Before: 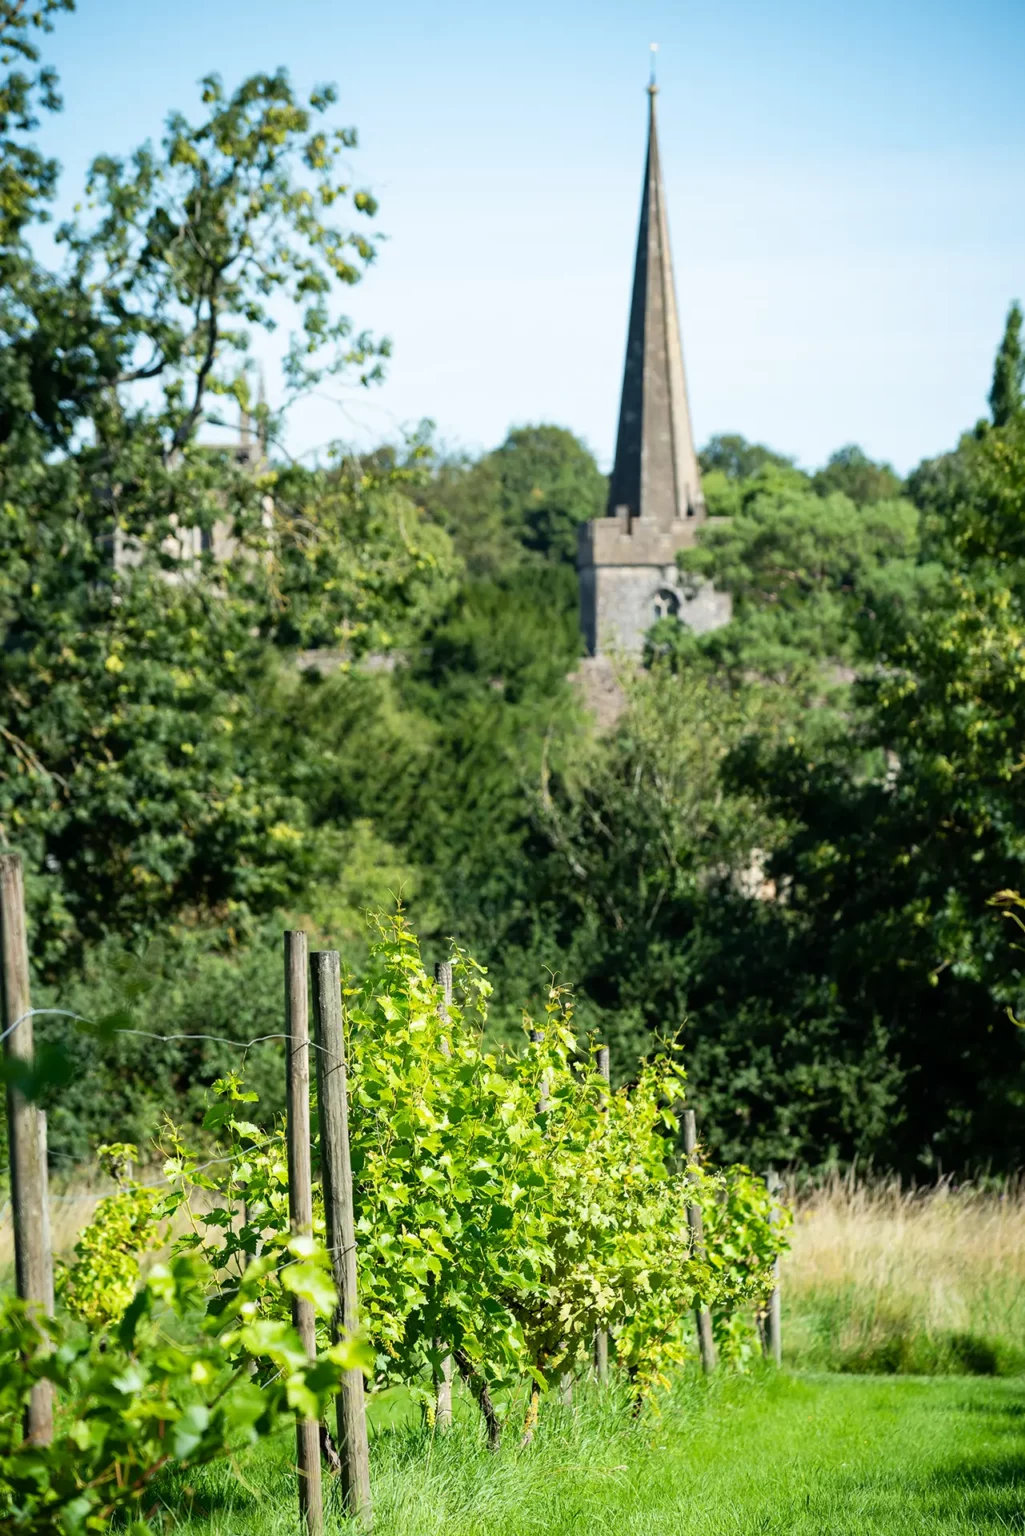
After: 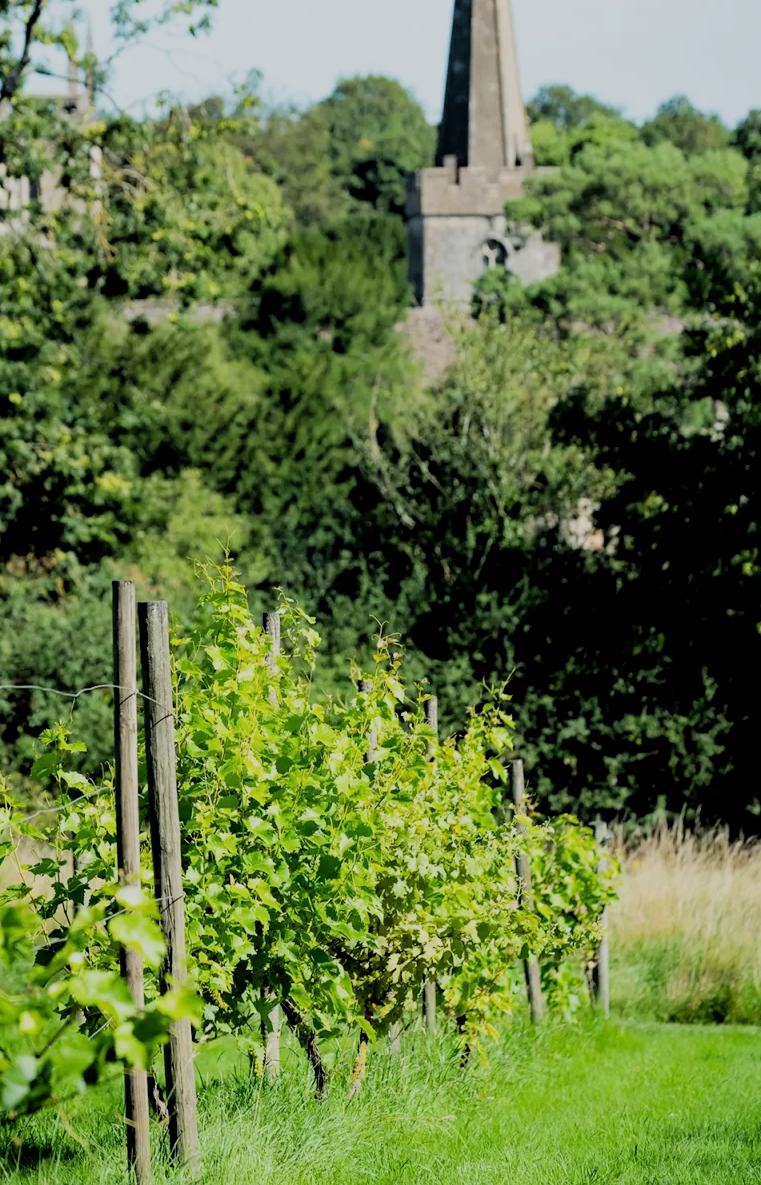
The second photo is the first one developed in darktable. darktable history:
crop: left 16.826%, top 22.846%, right 8.921%
filmic rgb: black relative exposure -4.26 EV, white relative exposure 4.56 EV, hardness 2.38, contrast 1.05
